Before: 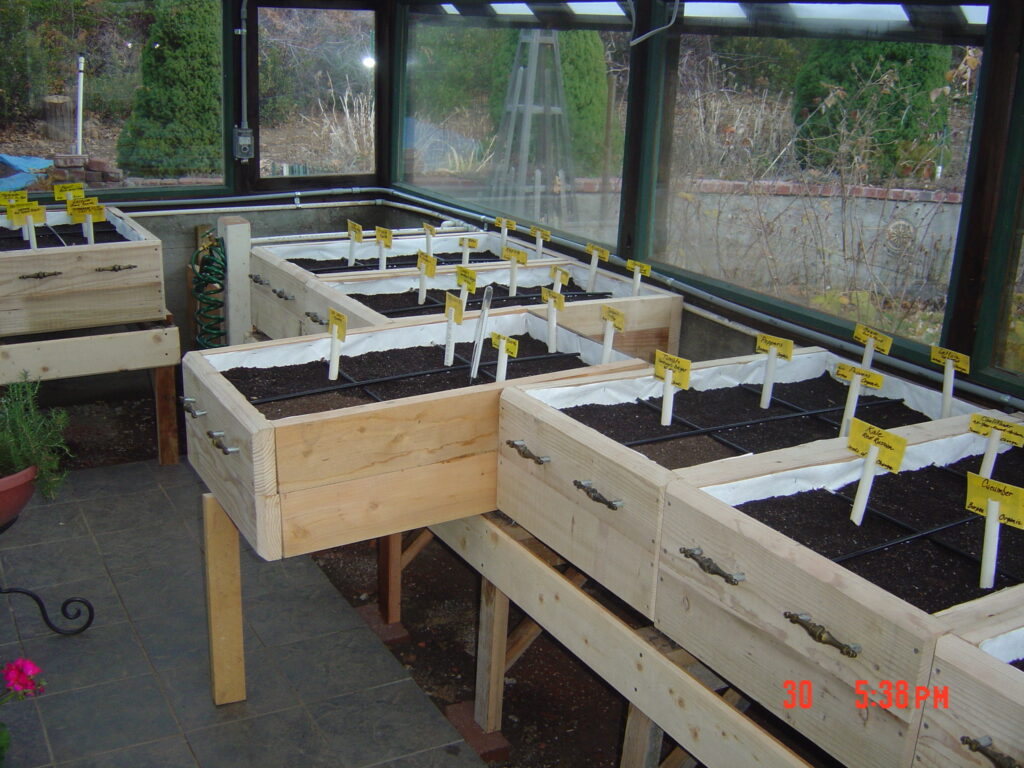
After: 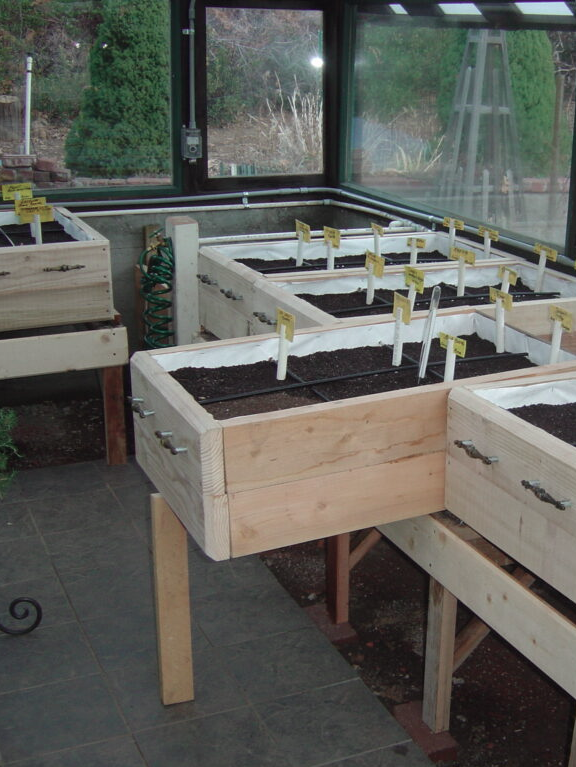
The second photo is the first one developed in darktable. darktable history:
color contrast: blue-yellow contrast 0.62
crop: left 5.114%, right 38.589%
